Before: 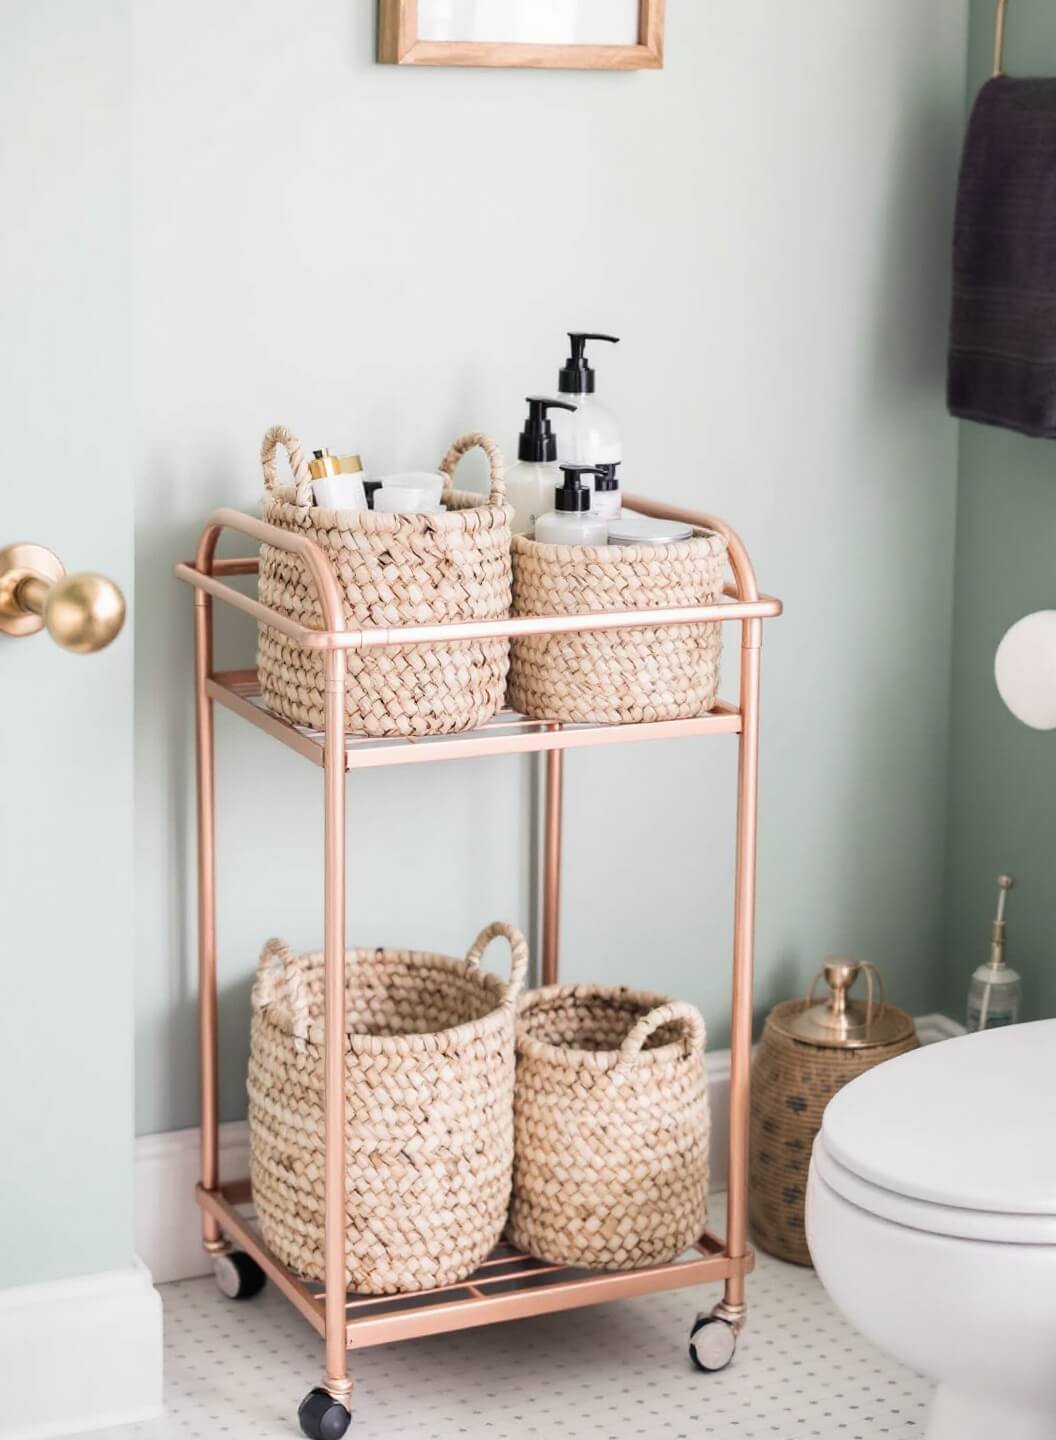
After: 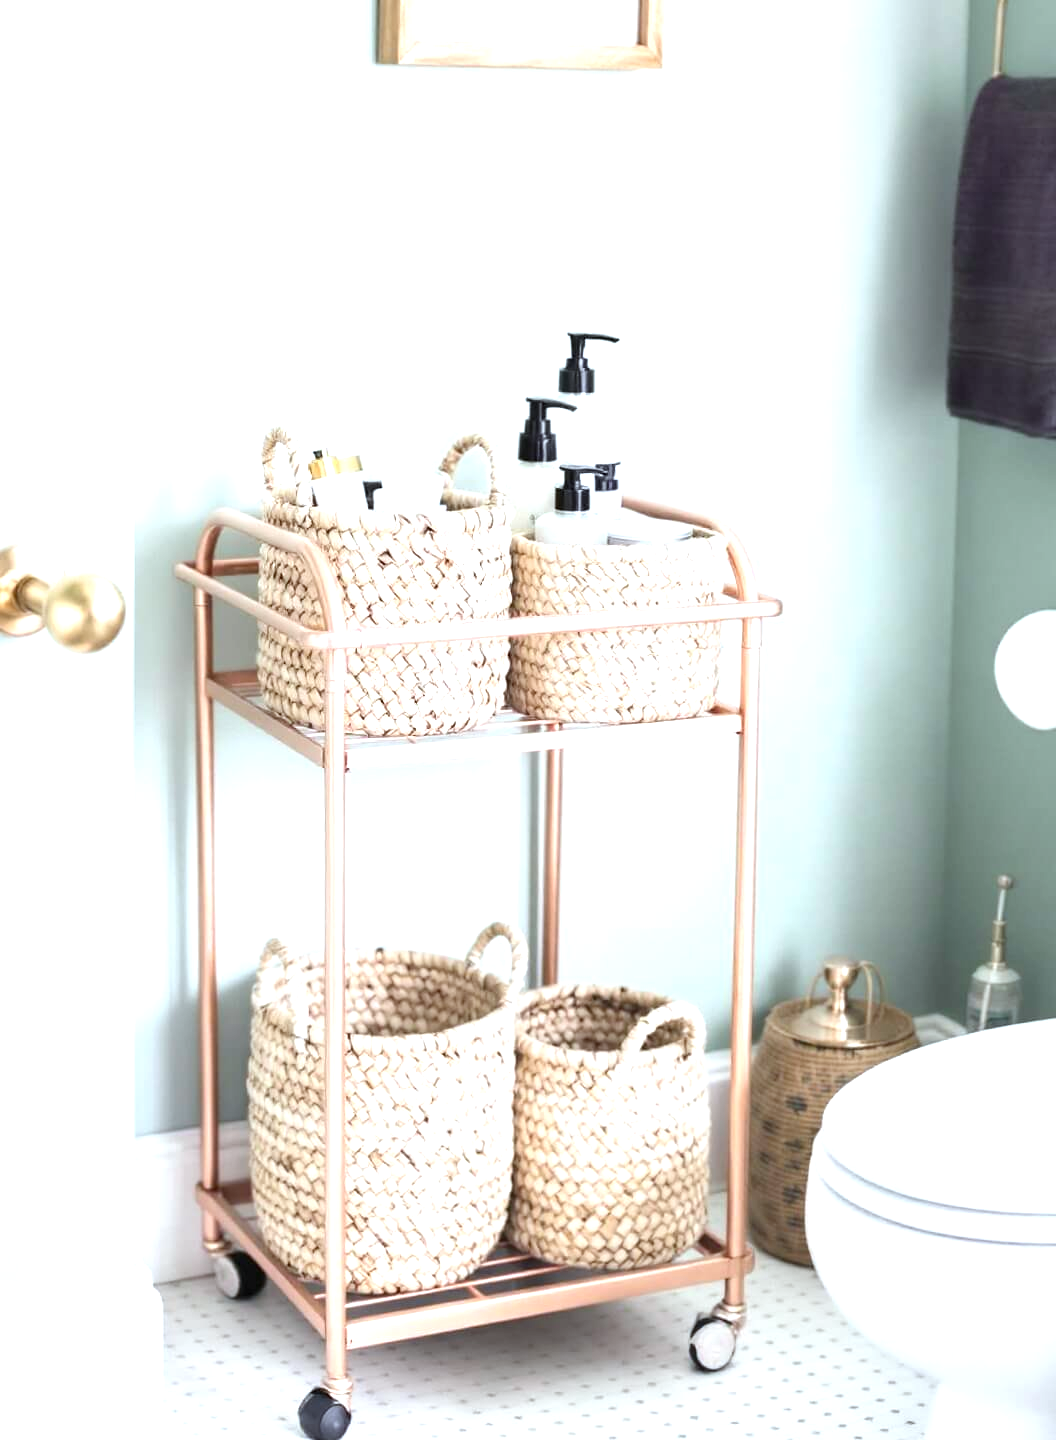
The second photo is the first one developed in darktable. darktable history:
exposure: black level correction 0, exposure 0.95 EV, compensate exposure bias true, compensate highlight preservation false
white balance: red 0.925, blue 1.046
